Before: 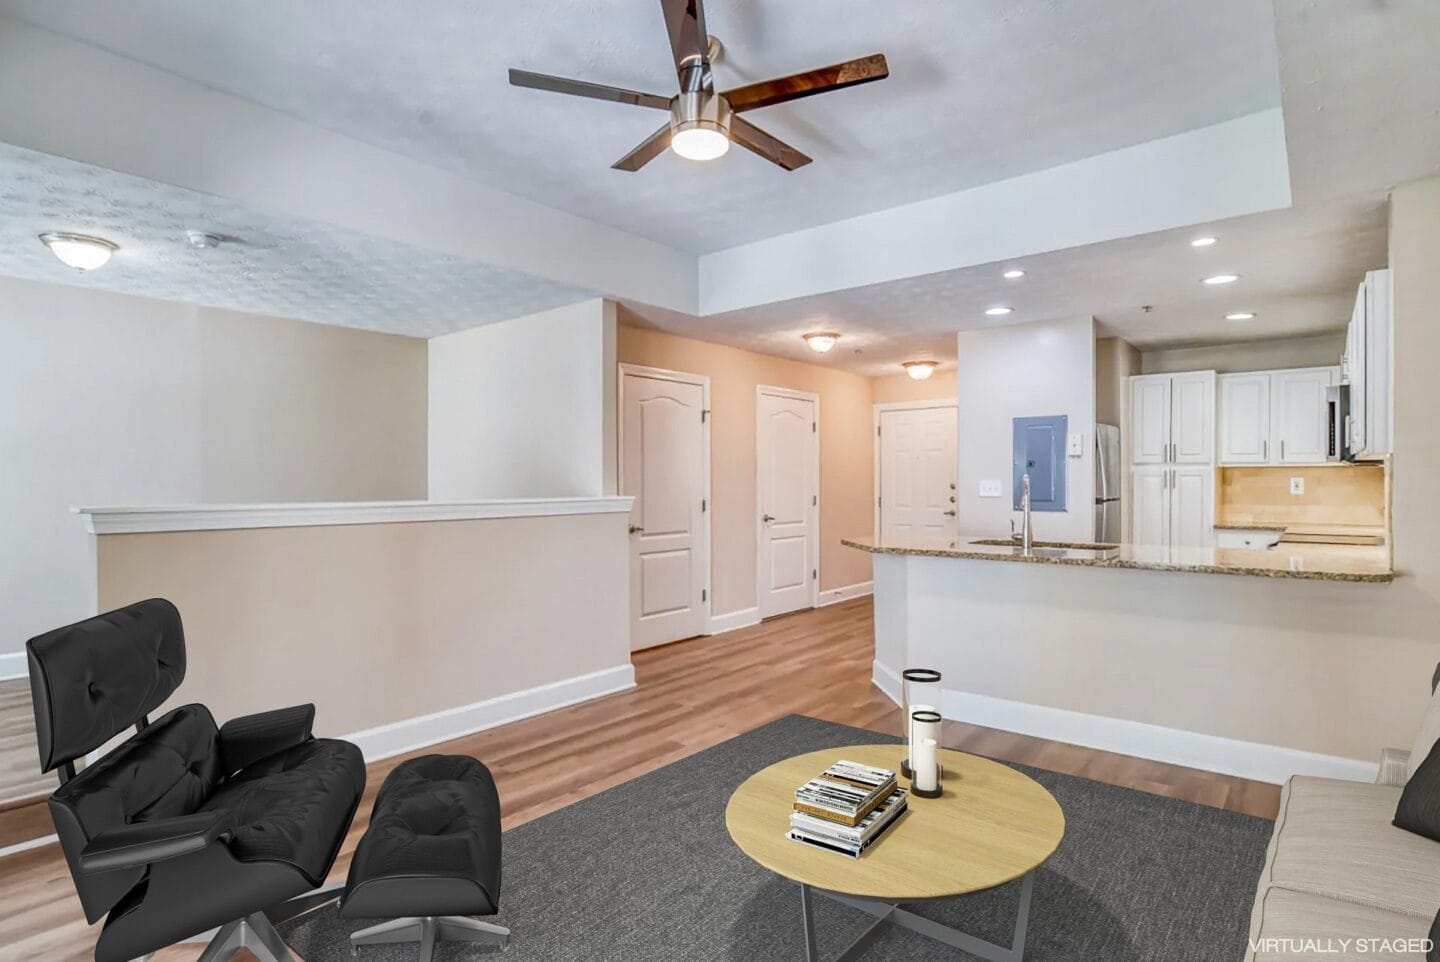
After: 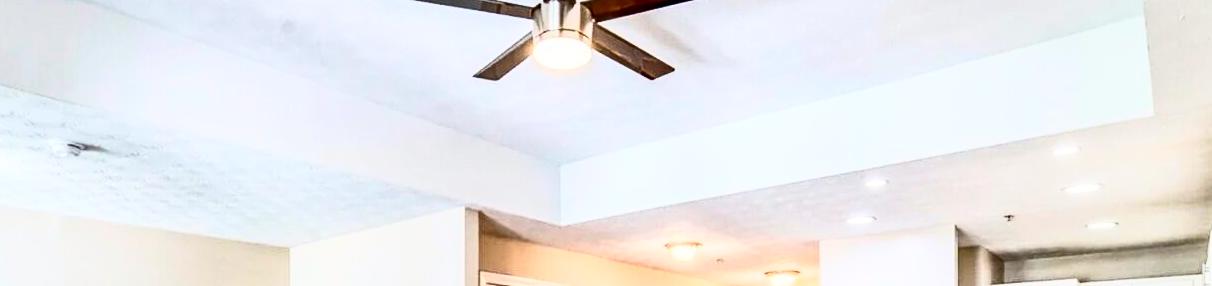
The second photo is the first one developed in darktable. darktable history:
crop and rotate: left 9.624%, top 9.501%, right 6.19%, bottom 60.763%
color correction: highlights b* -0.012
contrast brightness saturation: contrast 0.64, brightness 0.33, saturation 0.146
haze removal: compatibility mode true, adaptive false
